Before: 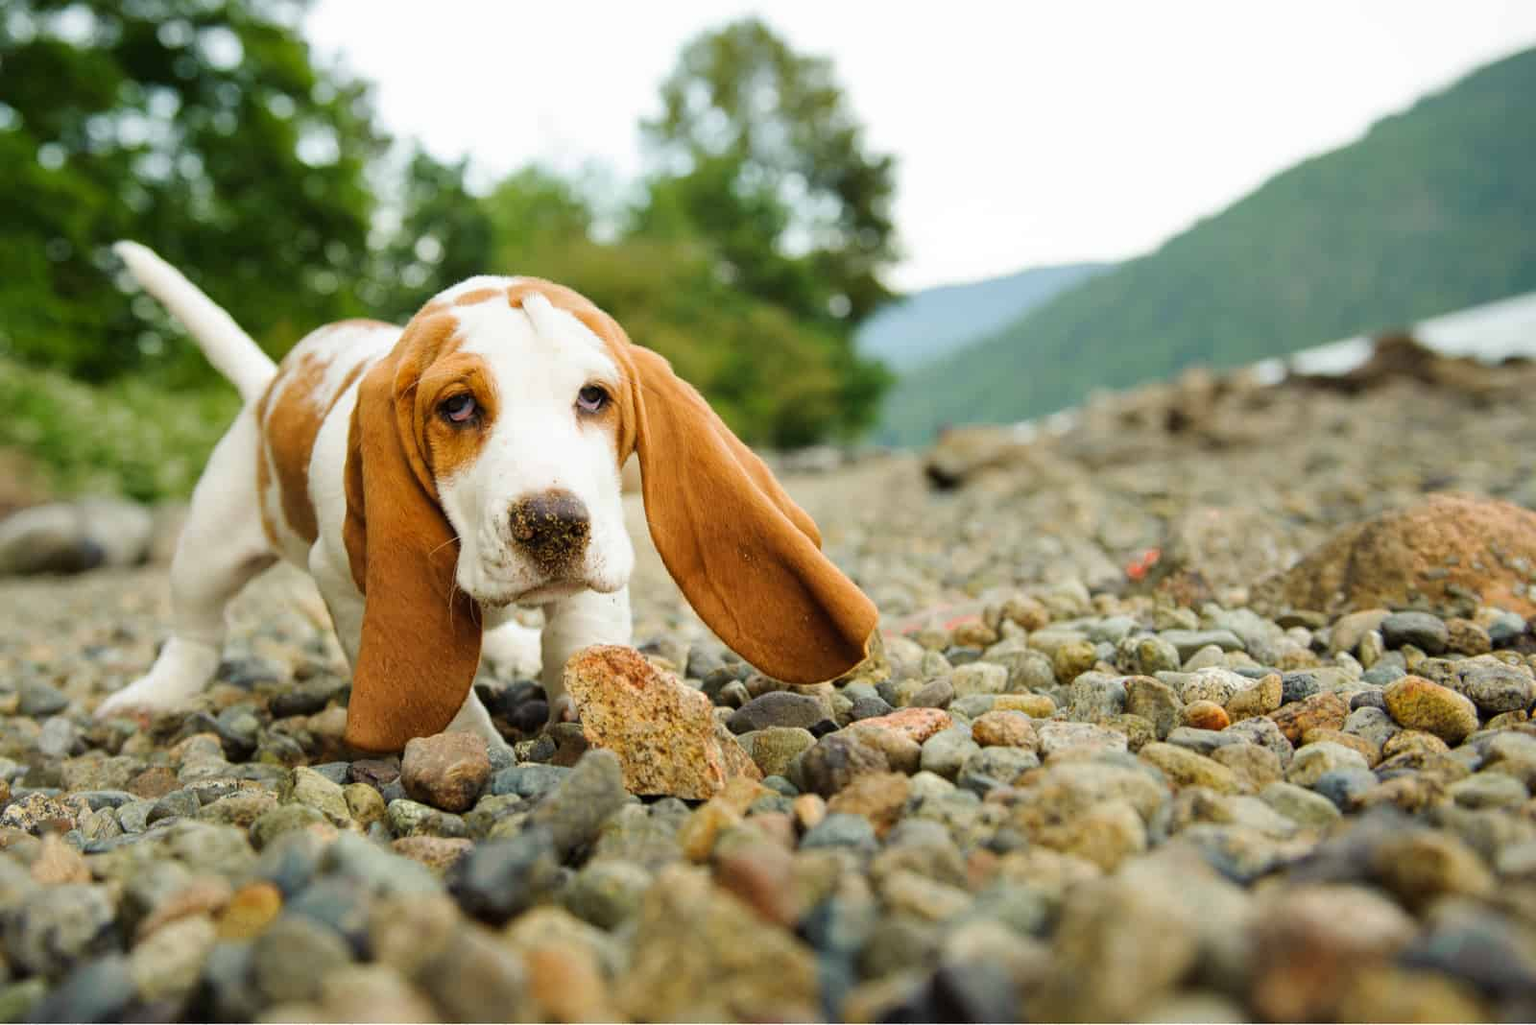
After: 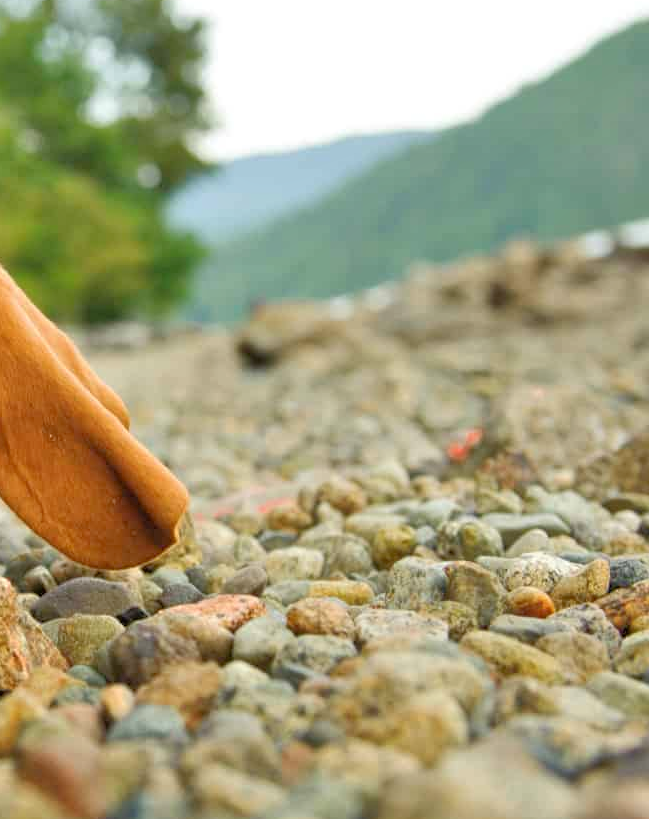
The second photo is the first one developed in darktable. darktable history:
tone equalizer: -7 EV 0.156 EV, -6 EV 0.627 EV, -5 EV 1.12 EV, -4 EV 1.34 EV, -3 EV 1.13 EV, -2 EV 0.6 EV, -1 EV 0.158 EV
shadows and highlights: shadows 13.89, white point adjustment 1.2, highlights -1.5, soften with gaussian
crop: left 45.423%, top 13.446%, right 13.985%, bottom 9.801%
